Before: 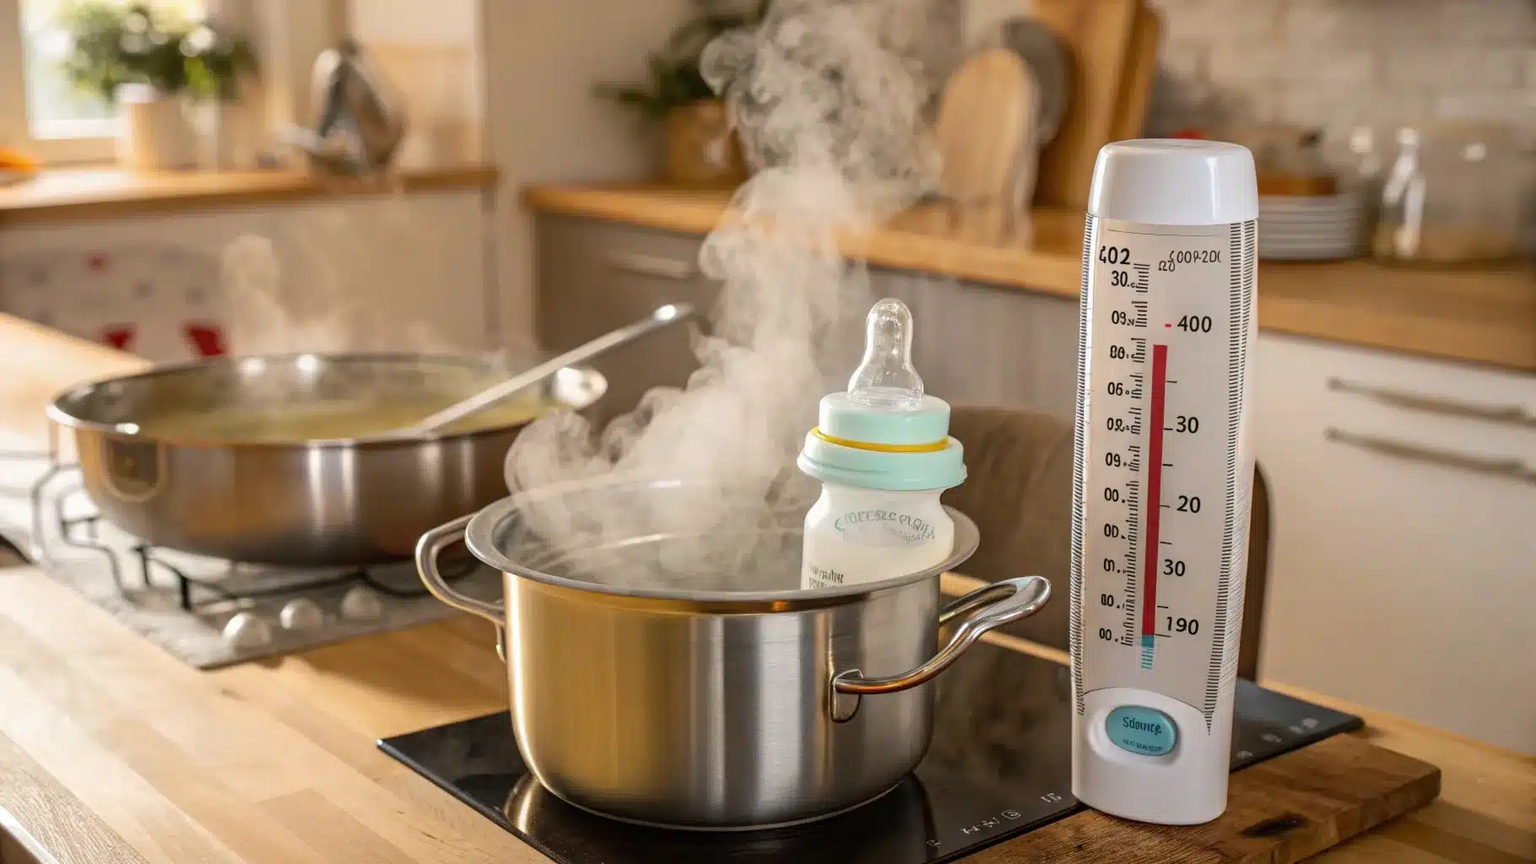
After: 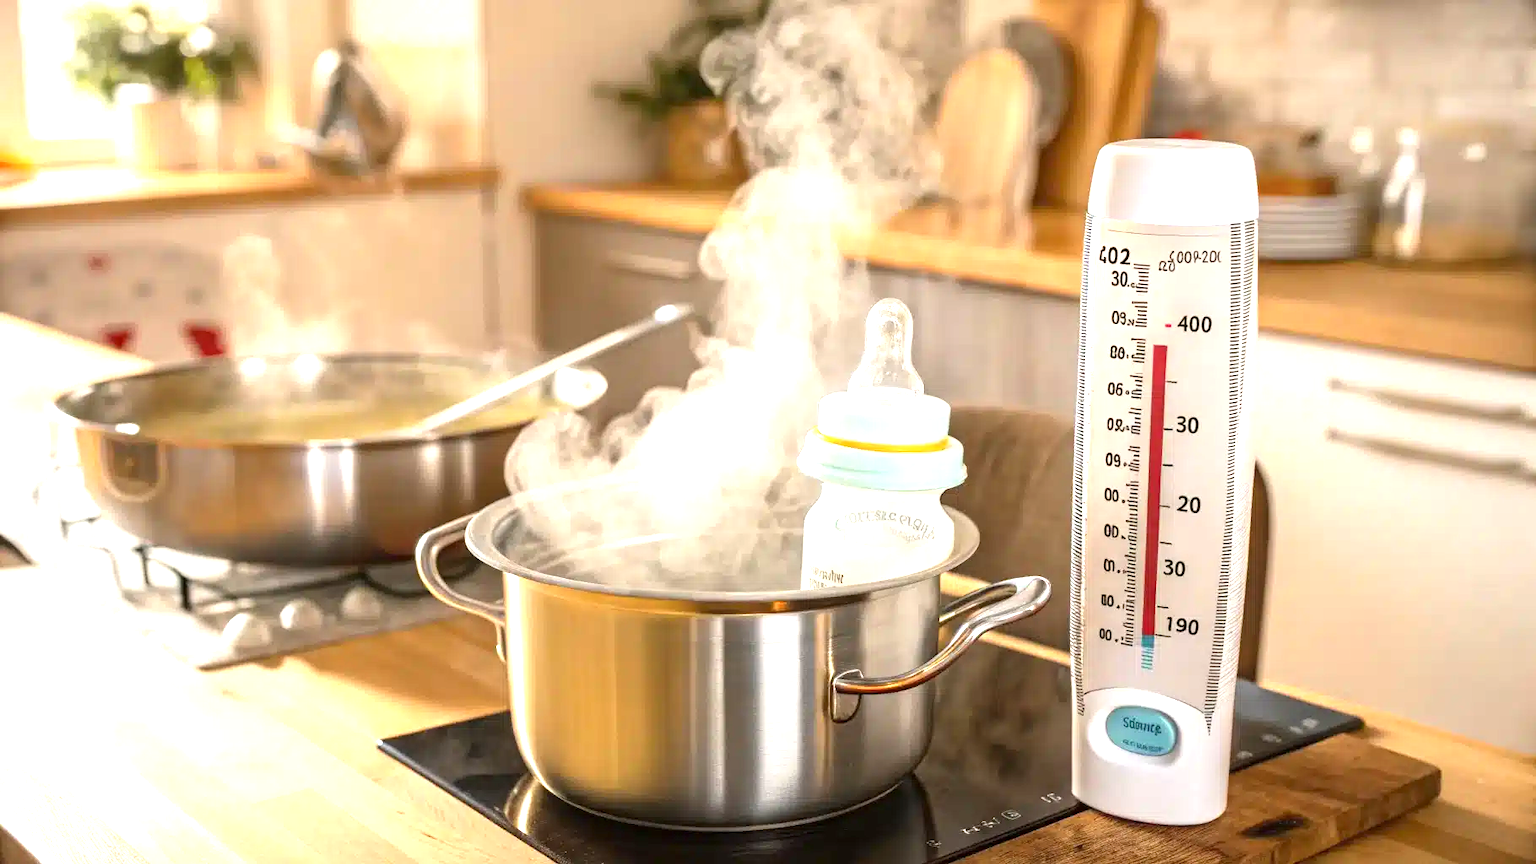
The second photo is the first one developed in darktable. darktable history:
exposure: exposure 1.209 EV, compensate highlight preservation false
